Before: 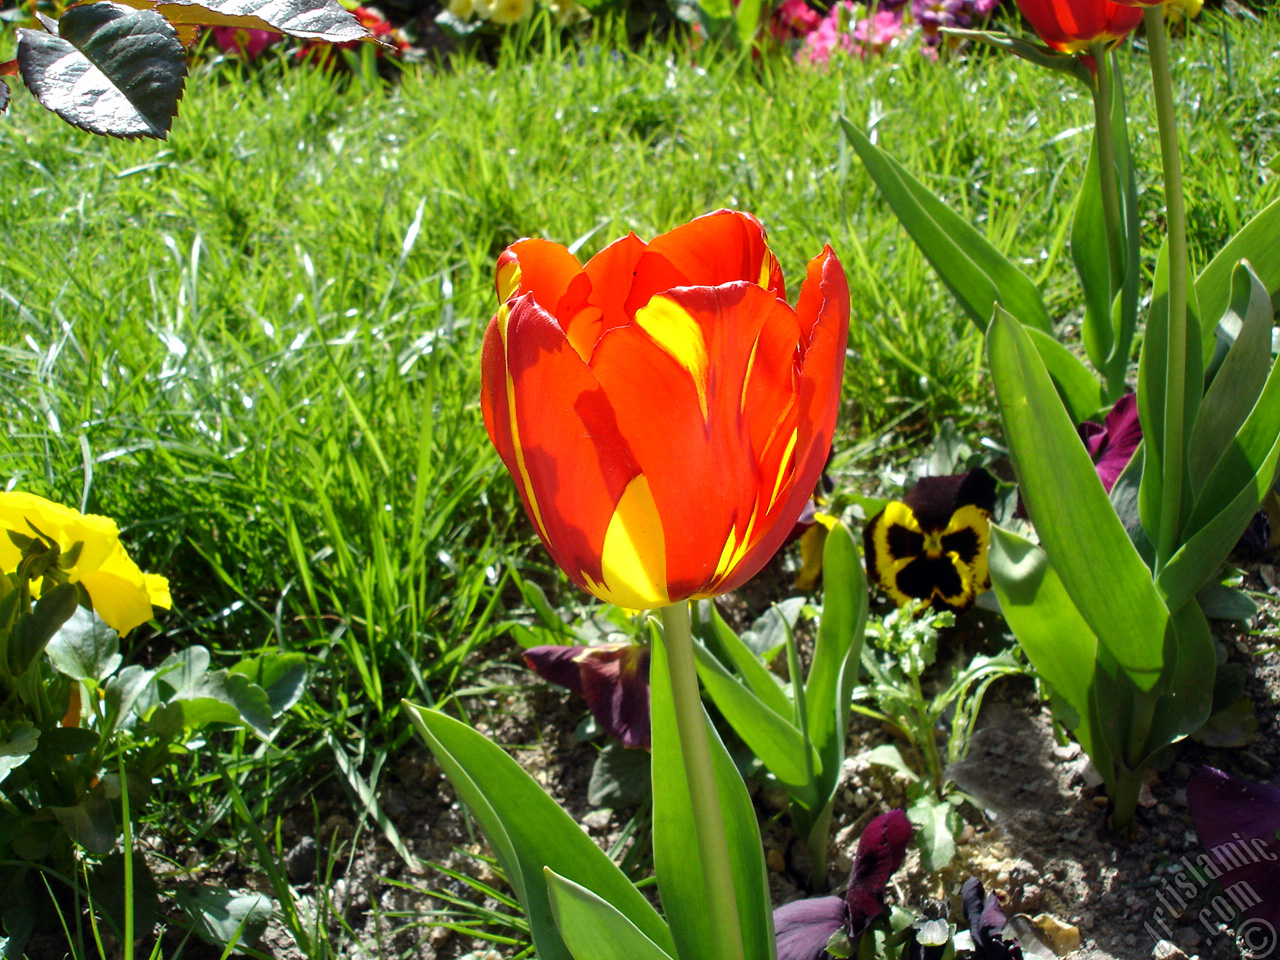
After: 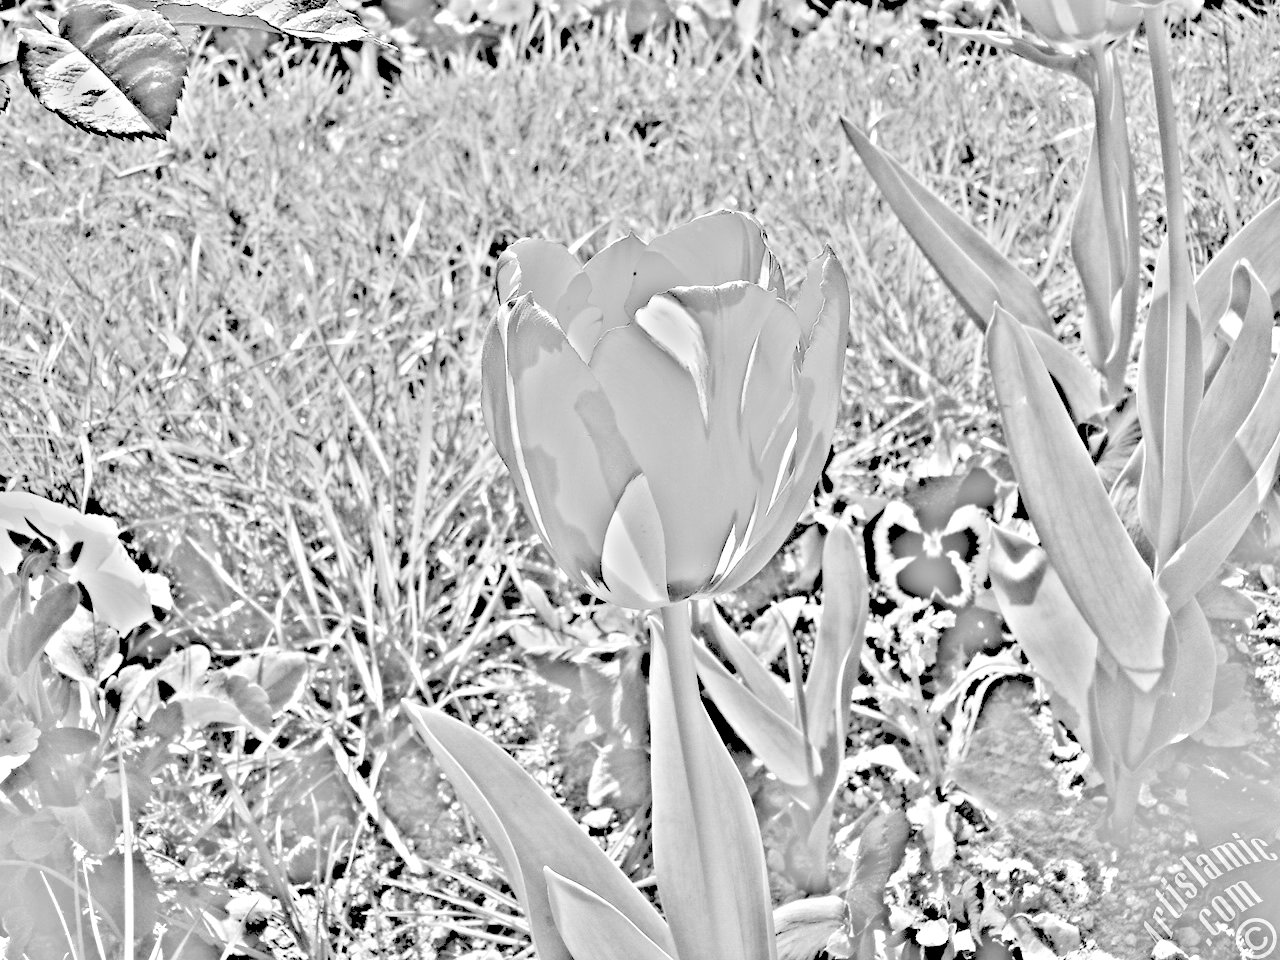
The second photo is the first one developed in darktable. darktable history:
contrast brightness saturation: brightness 1
highpass: on, module defaults
